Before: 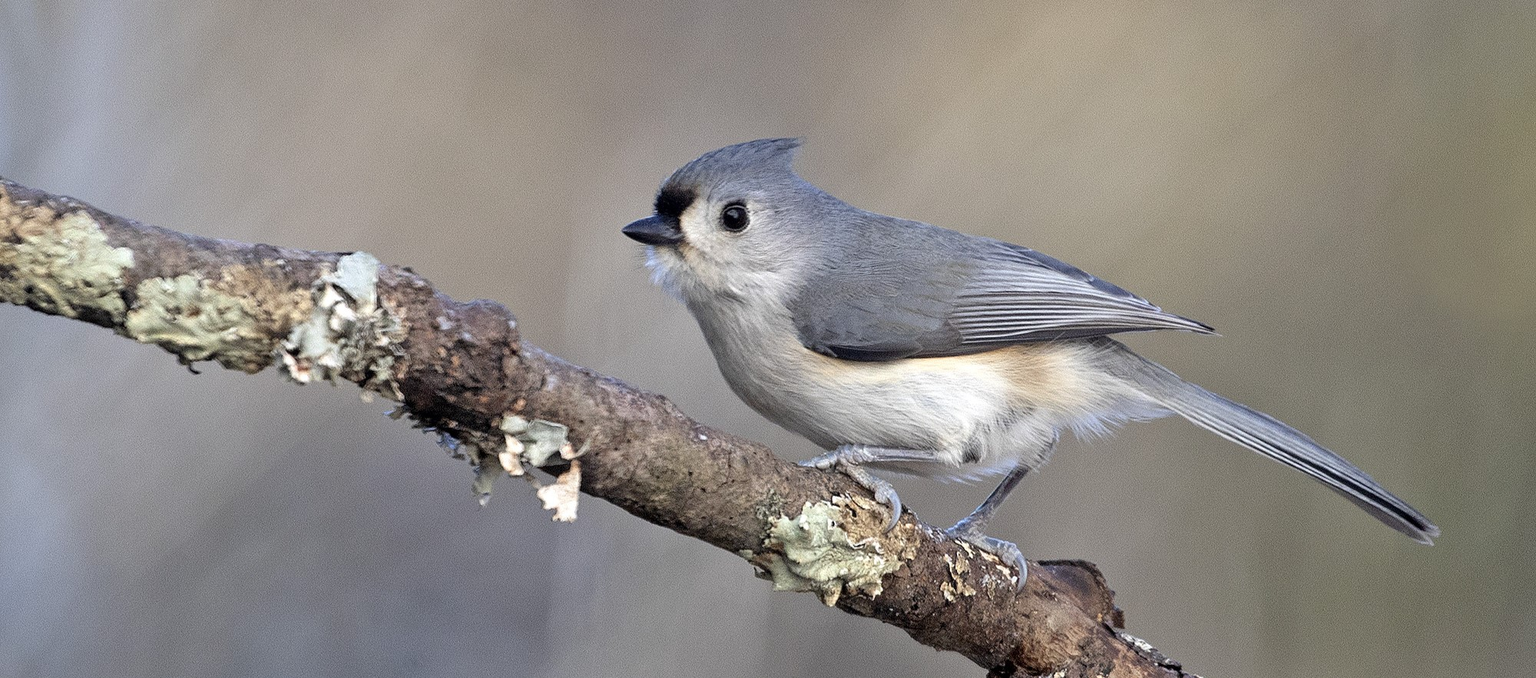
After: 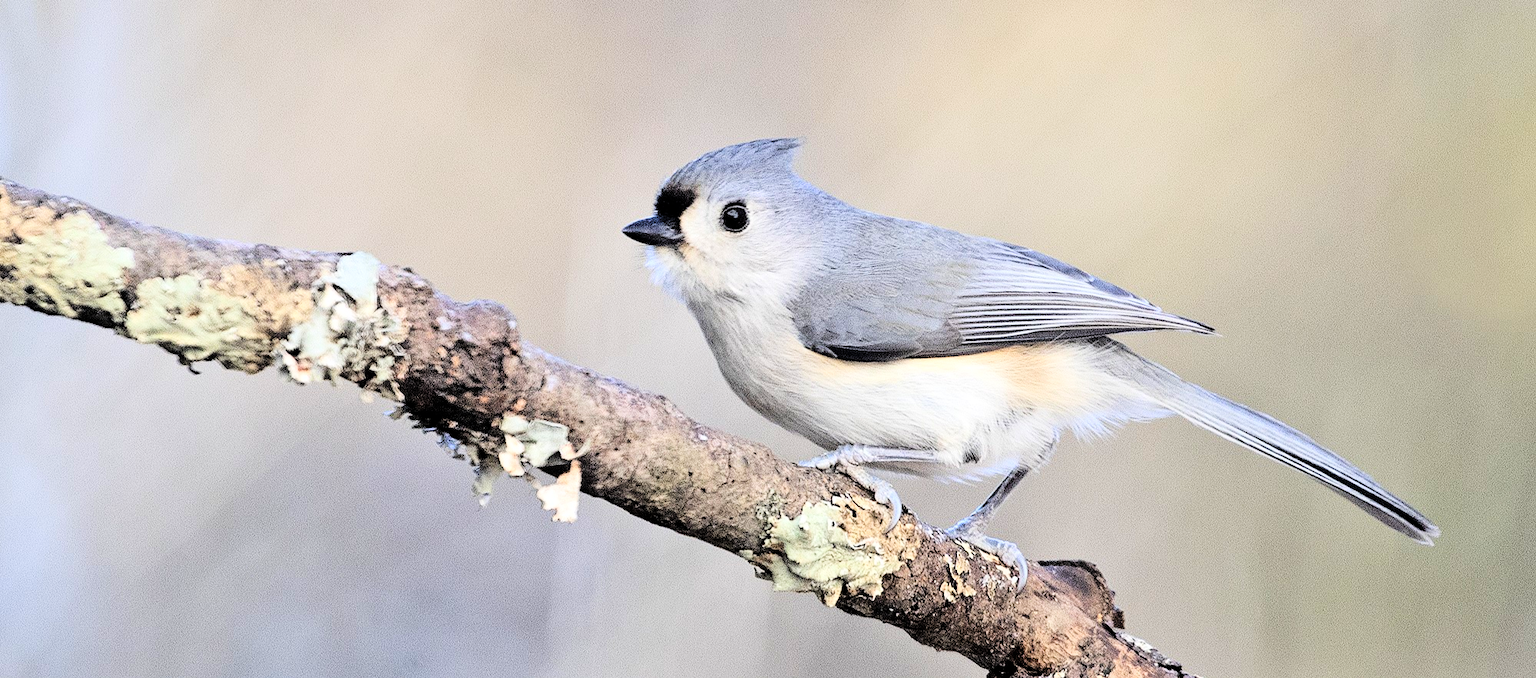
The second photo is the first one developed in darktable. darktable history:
tone curve: curves: ch0 [(0, 0) (0.004, 0) (0.133, 0.071) (0.325, 0.456) (0.832, 0.957) (1, 1)], color space Lab, linked channels, preserve colors none
contrast brightness saturation: saturation -0.05
